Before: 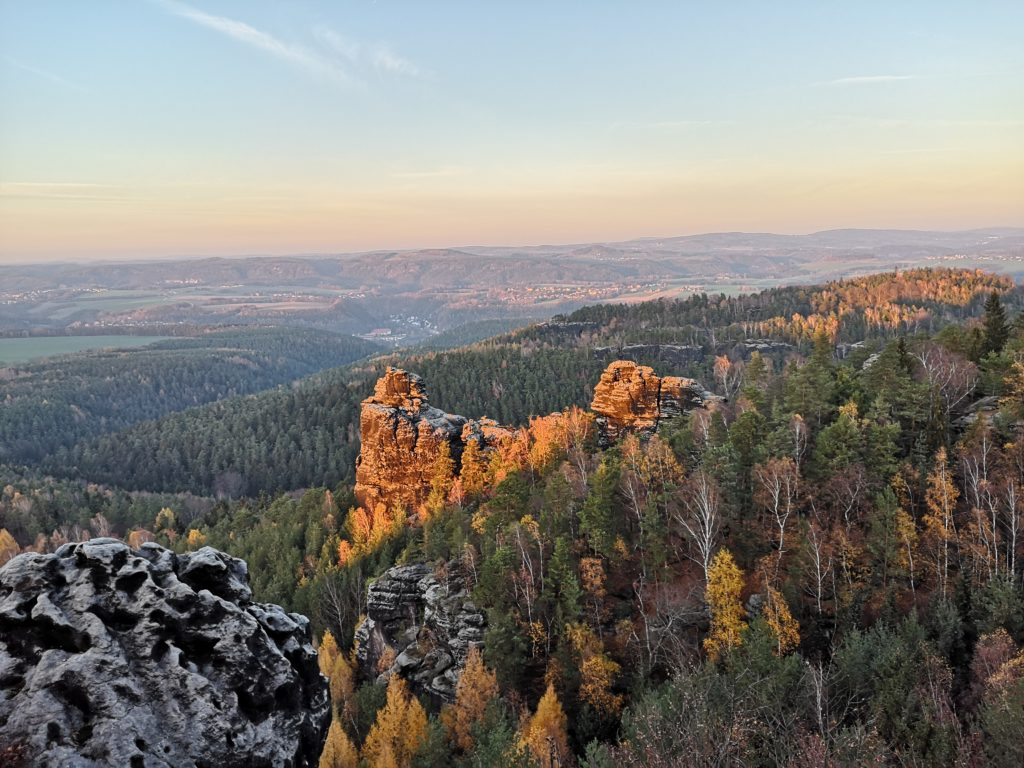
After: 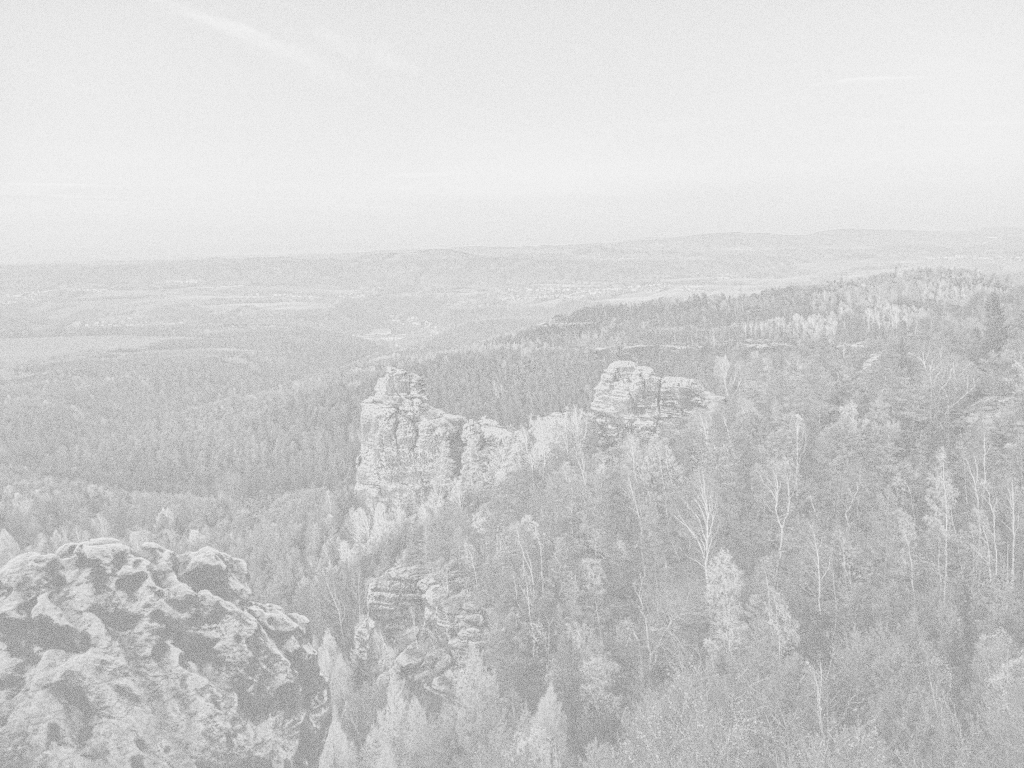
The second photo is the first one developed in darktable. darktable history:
monochrome: on, module defaults
local contrast: on, module defaults
grain: coarseness 0.09 ISO, strength 40%
colorize: hue 331.2°, saturation 69%, source mix 30.28%, lightness 69.02%, version 1
